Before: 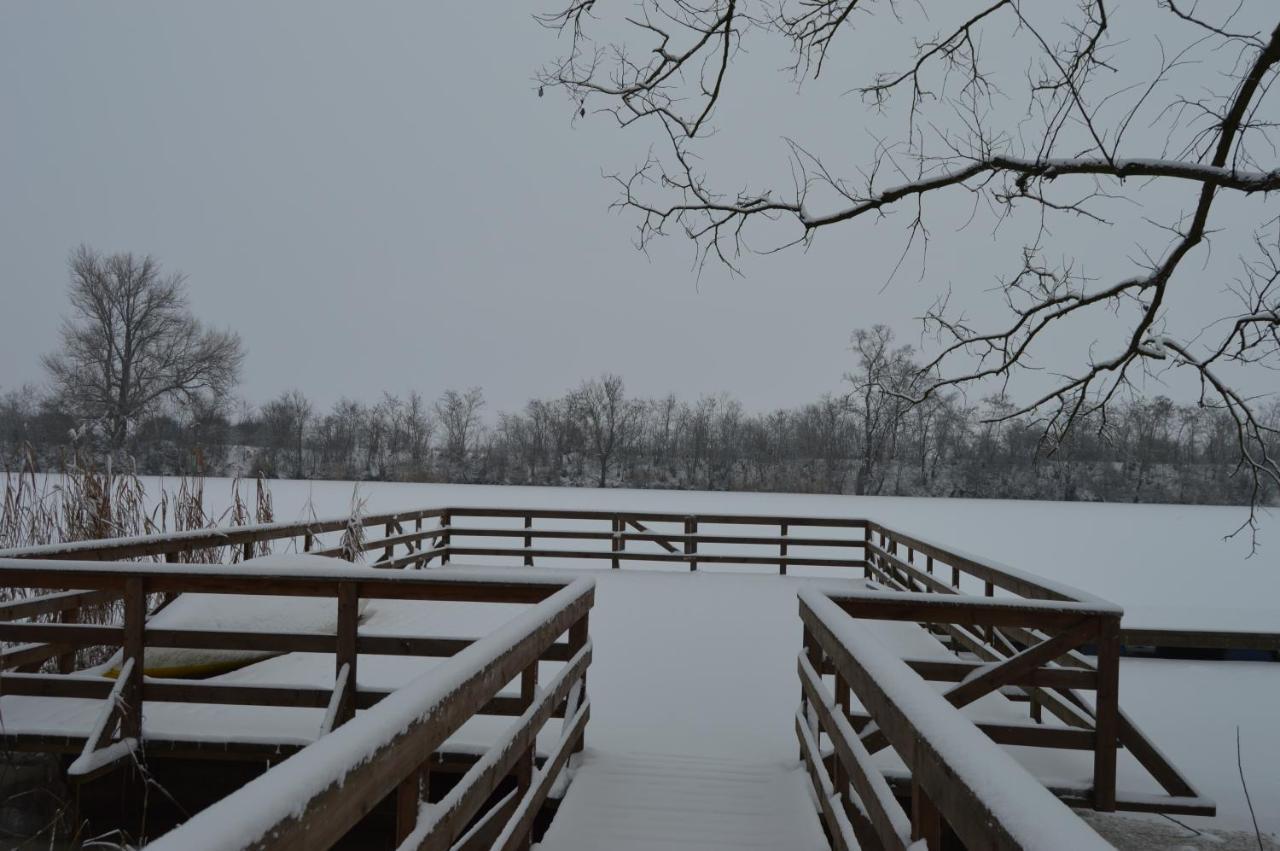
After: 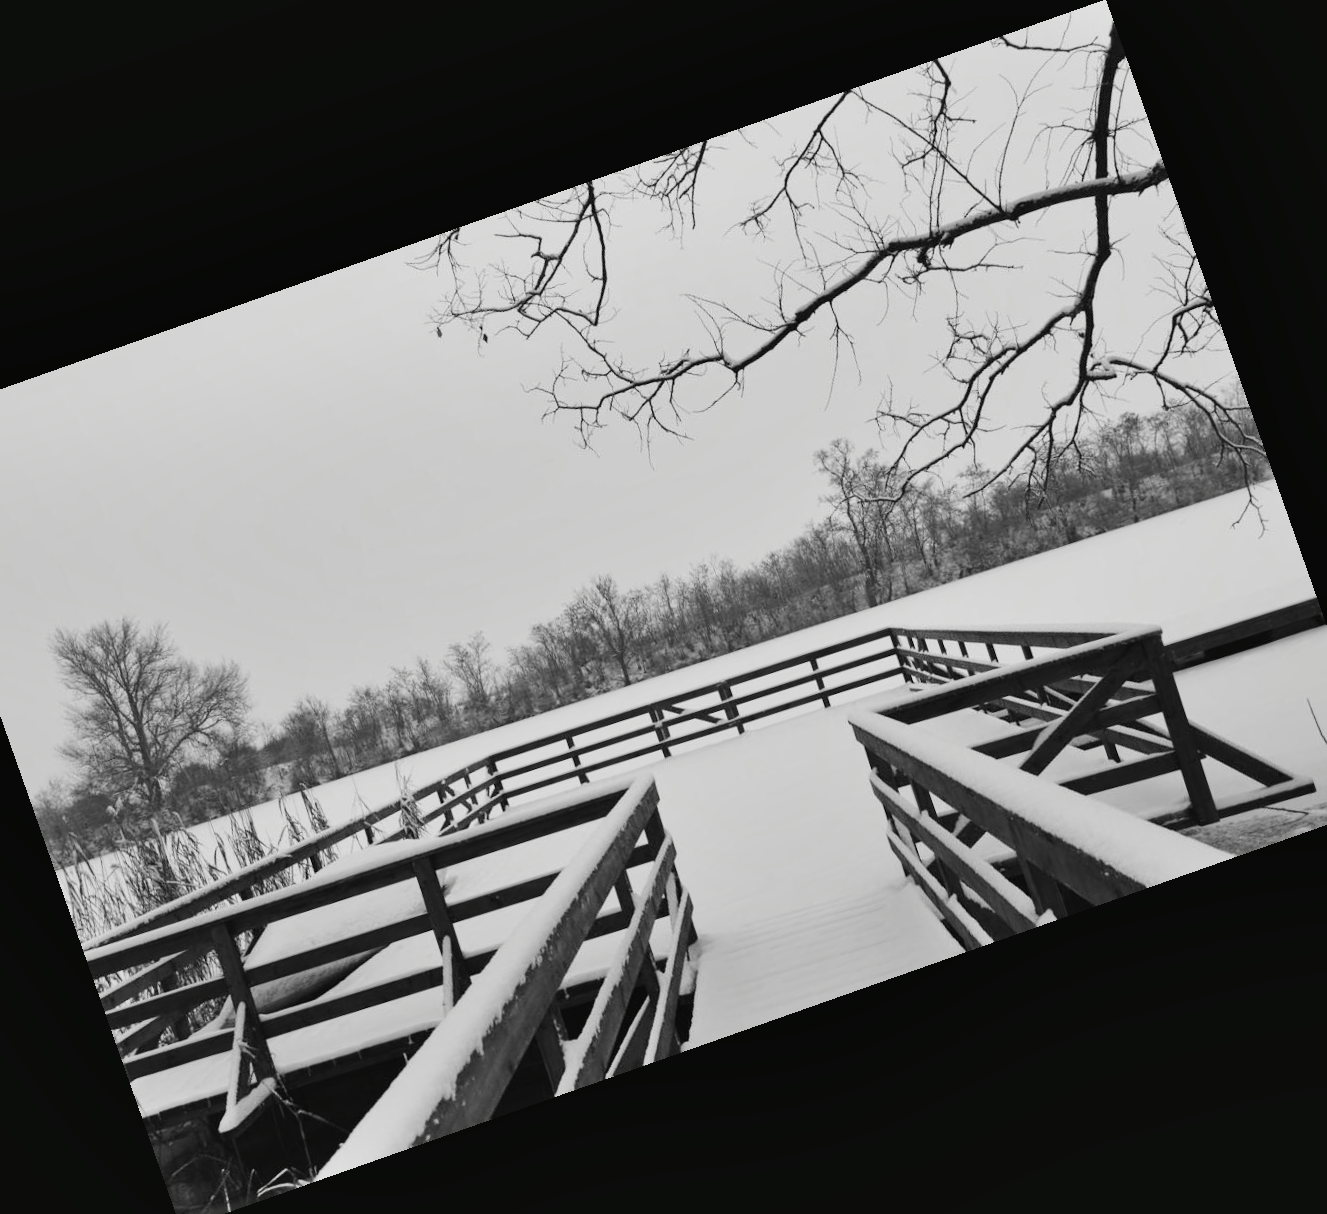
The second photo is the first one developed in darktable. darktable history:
crop and rotate: angle 19.43°, left 6.812%, right 4.125%, bottom 1.087%
exposure: black level correction 0, exposure 1 EV, compensate exposure bias true, compensate highlight preservation false
rgb curve: curves: ch0 [(0, 0) (0.078, 0.051) (0.929, 0.956) (1, 1)], compensate middle gray true
tone curve: curves: ch0 [(0, 0.018) (0.036, 0.038) (0.15, 0.131) (0.27, 0.247) (0.528, 0.554) (0.761, 0.761) (1, 0.919)]; ch1 [(0, 0) (0.179, 0.173) (0.322, 0.32) (0.429, 0.431) (0.502, 0.5) (0.519, 0.522) (0.562, 0.588) (0.625, 0.67) (0.711, 0.745) (1, 1)]; ch2 [(0, 0) (0.29, 0.295) (0.404, 0.436) (0.497, 0.499) (0.521, 0.523) (0.561, 0.605) (0.657, 0.655) (0.712, 0.764) (1, 1)], color space Lab, independent channels, preserve colors none
contrast brightness saturation: saturation -1
color calibration: illuminant as shot in camera, x 0.377, y 0.392, temperature 4169.3 K, saturation algorithm version 1 (2020)
shadows and highlights: shadows 49, highlights -41, soften with gaussian
